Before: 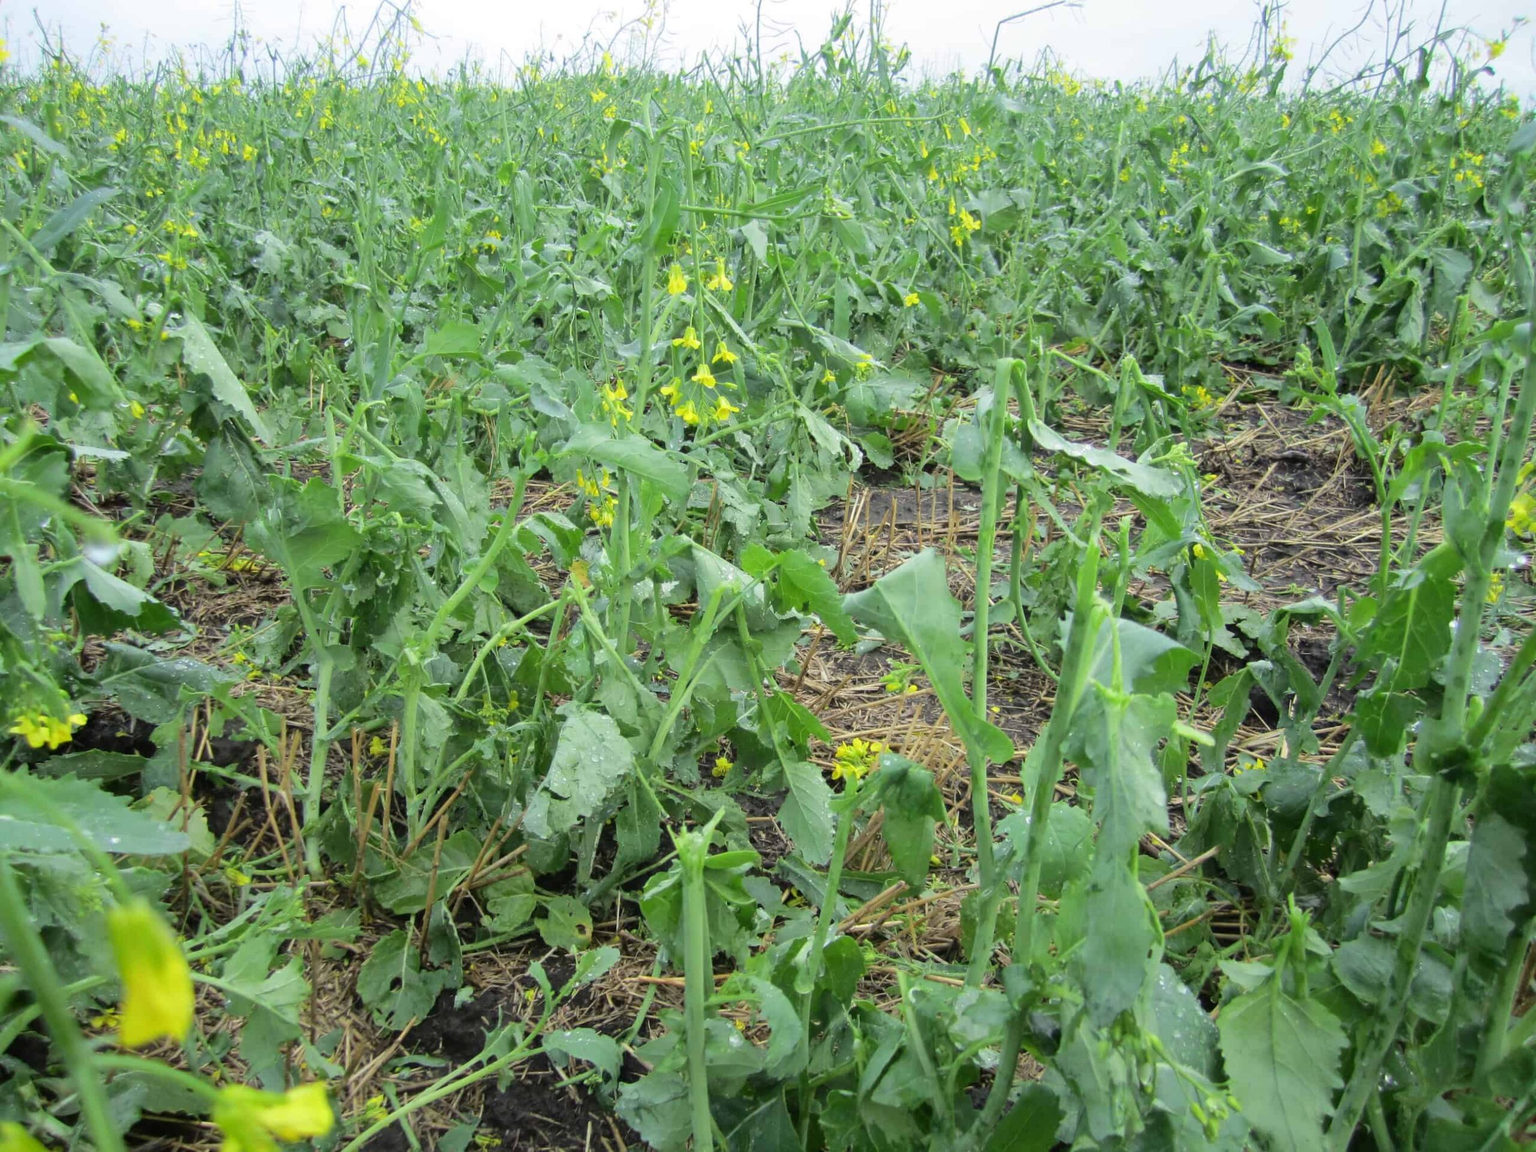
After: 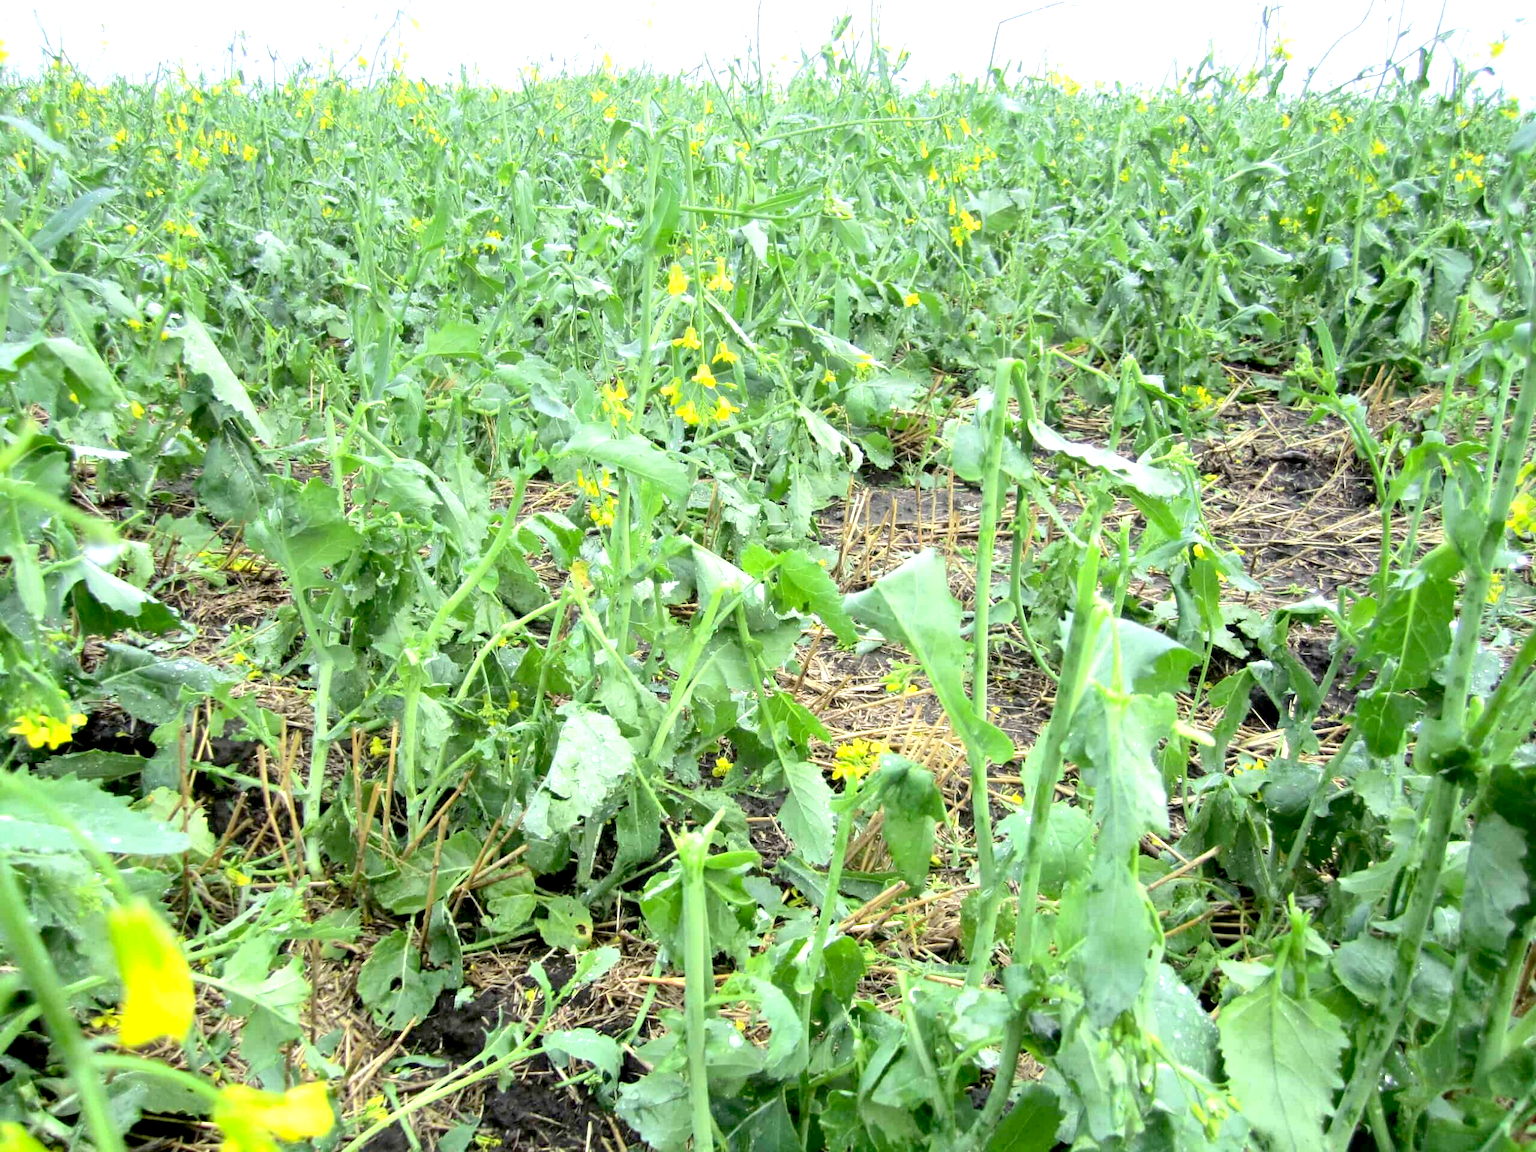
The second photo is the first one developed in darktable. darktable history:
exposure: black level correction 0.009, exposure 1.425 EV, compensate highlight preservation false
graduated density: rotation 5.63°, offset 76.9
